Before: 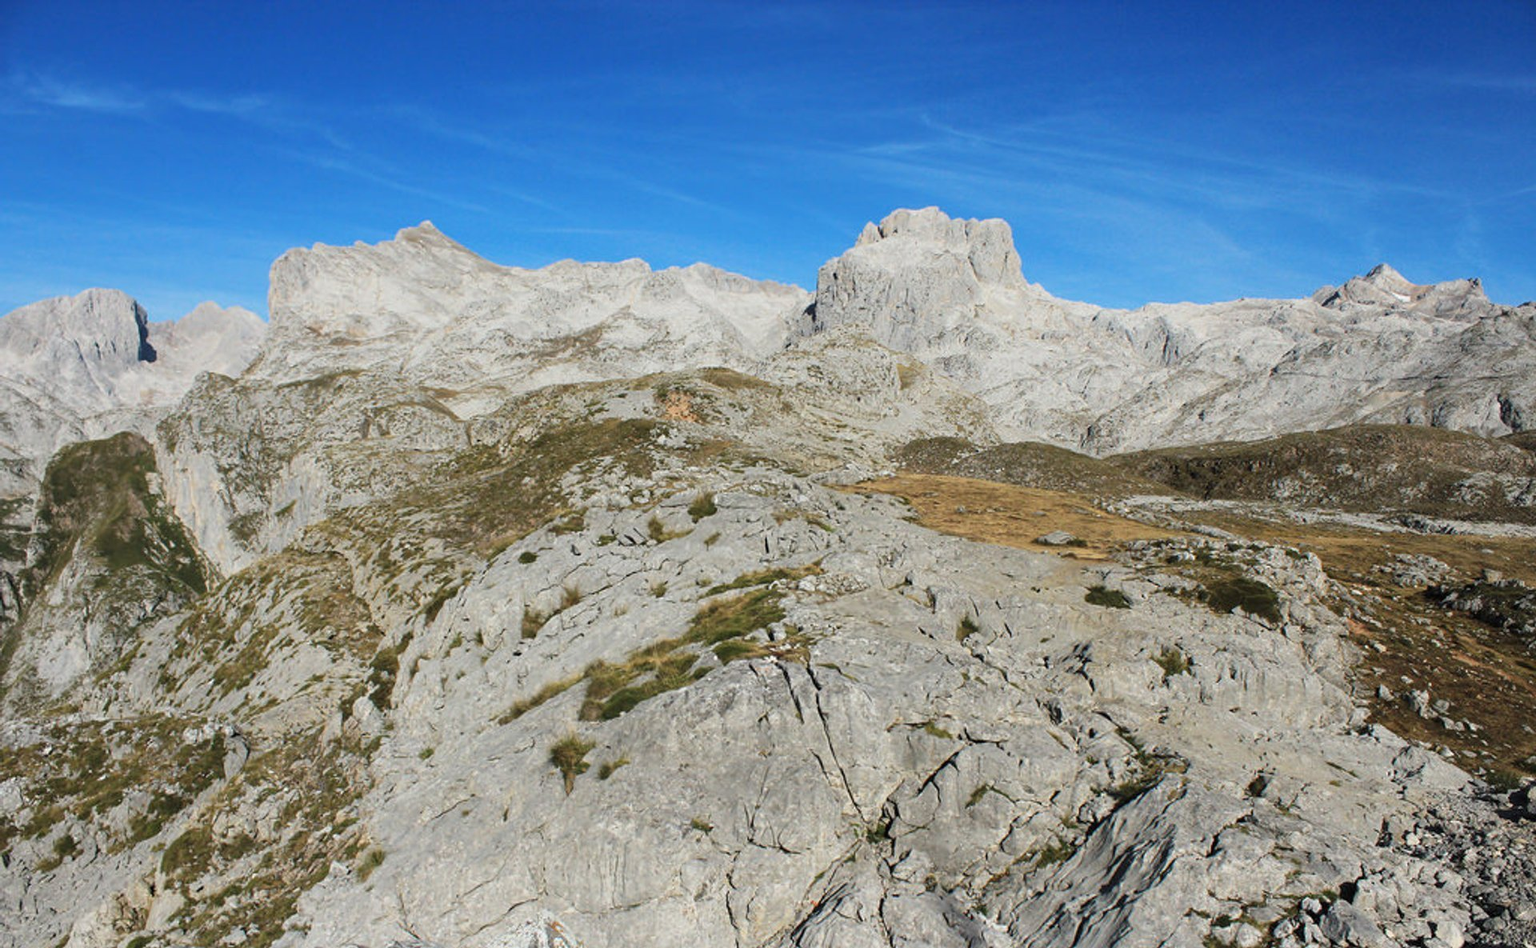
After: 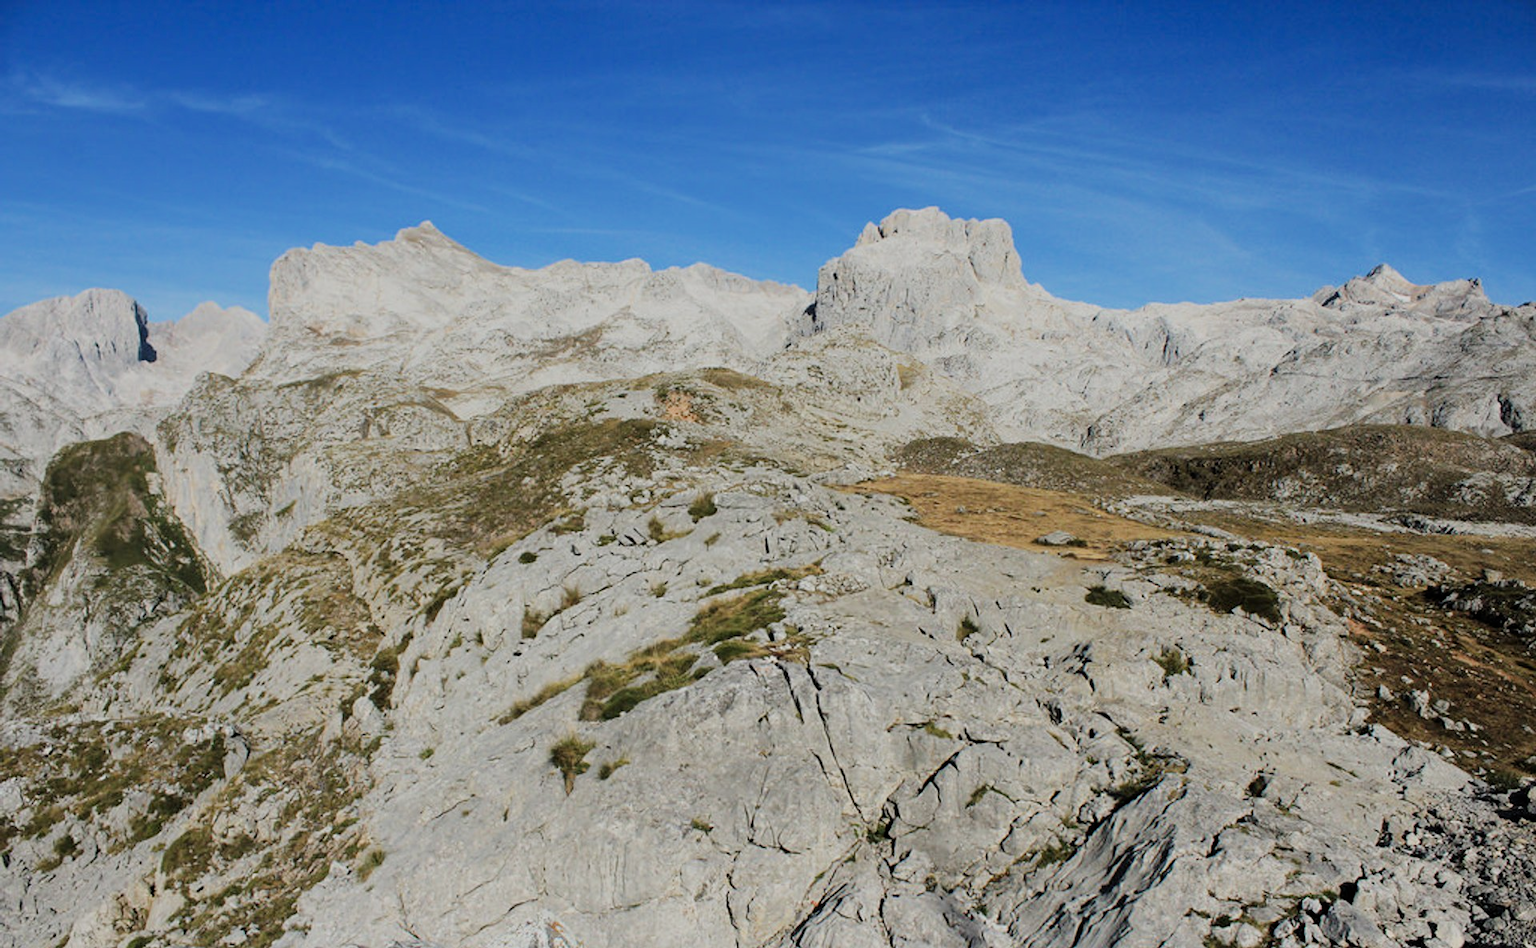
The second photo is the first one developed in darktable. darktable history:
filmic rgb: black relative exposure -7.65 EV, white relative exposure 4.56 EV, threshold 3 EV, hardness 3.61, enable highlight reconstruction true
contrast brightness saturation: contrast 0.081, saturation 0.024
